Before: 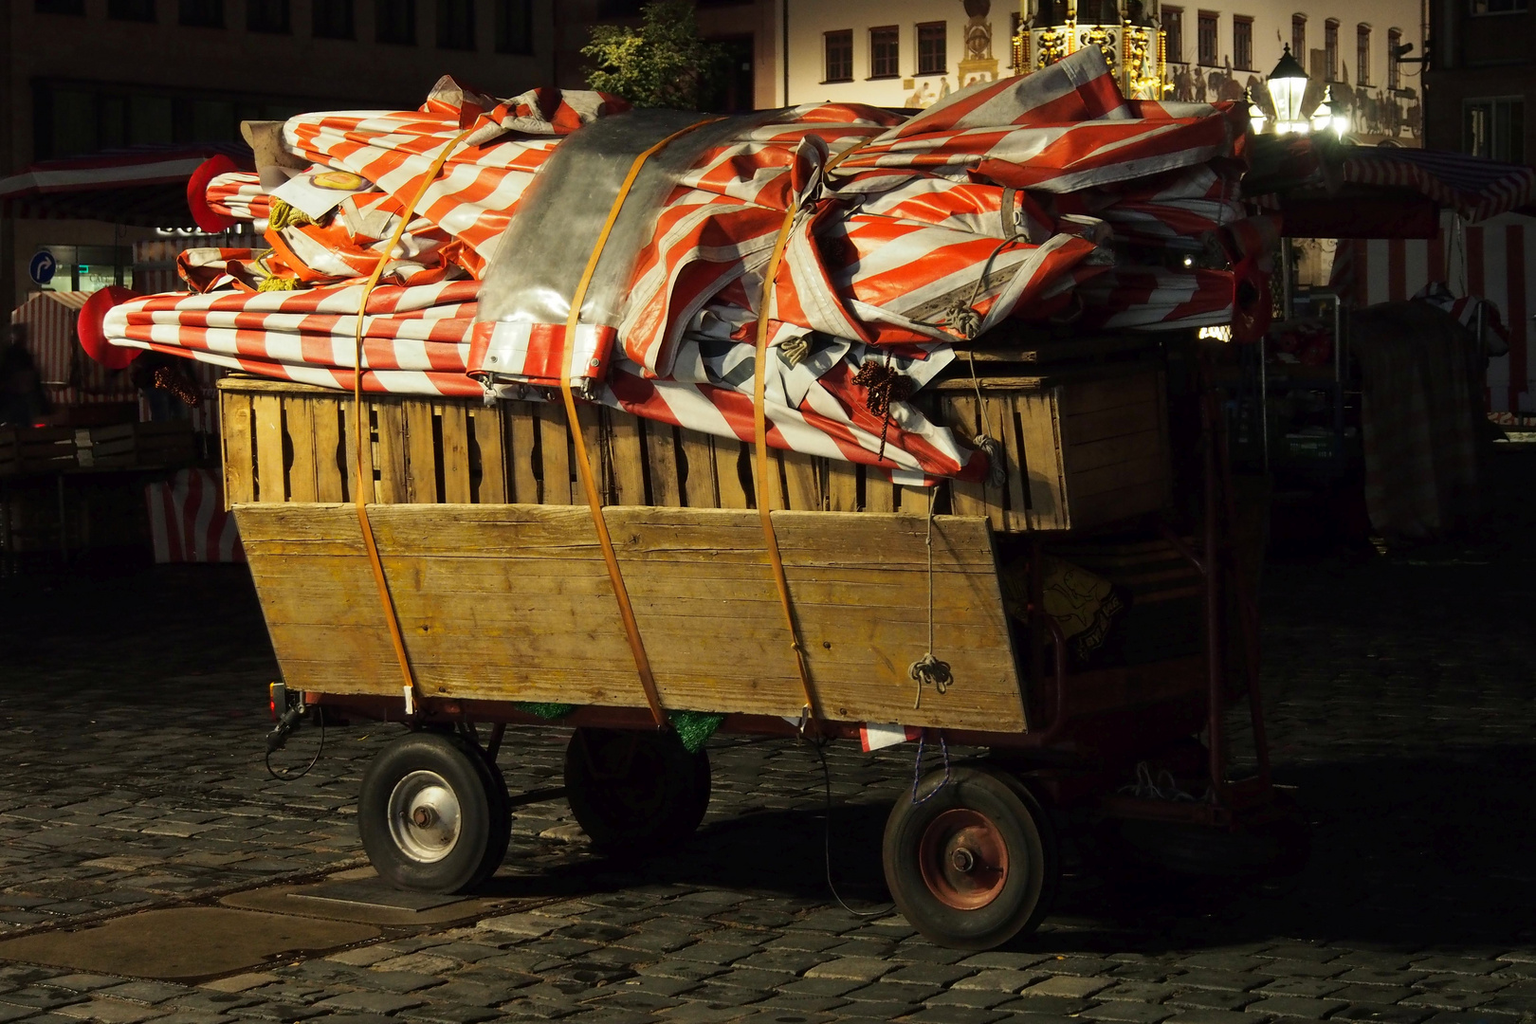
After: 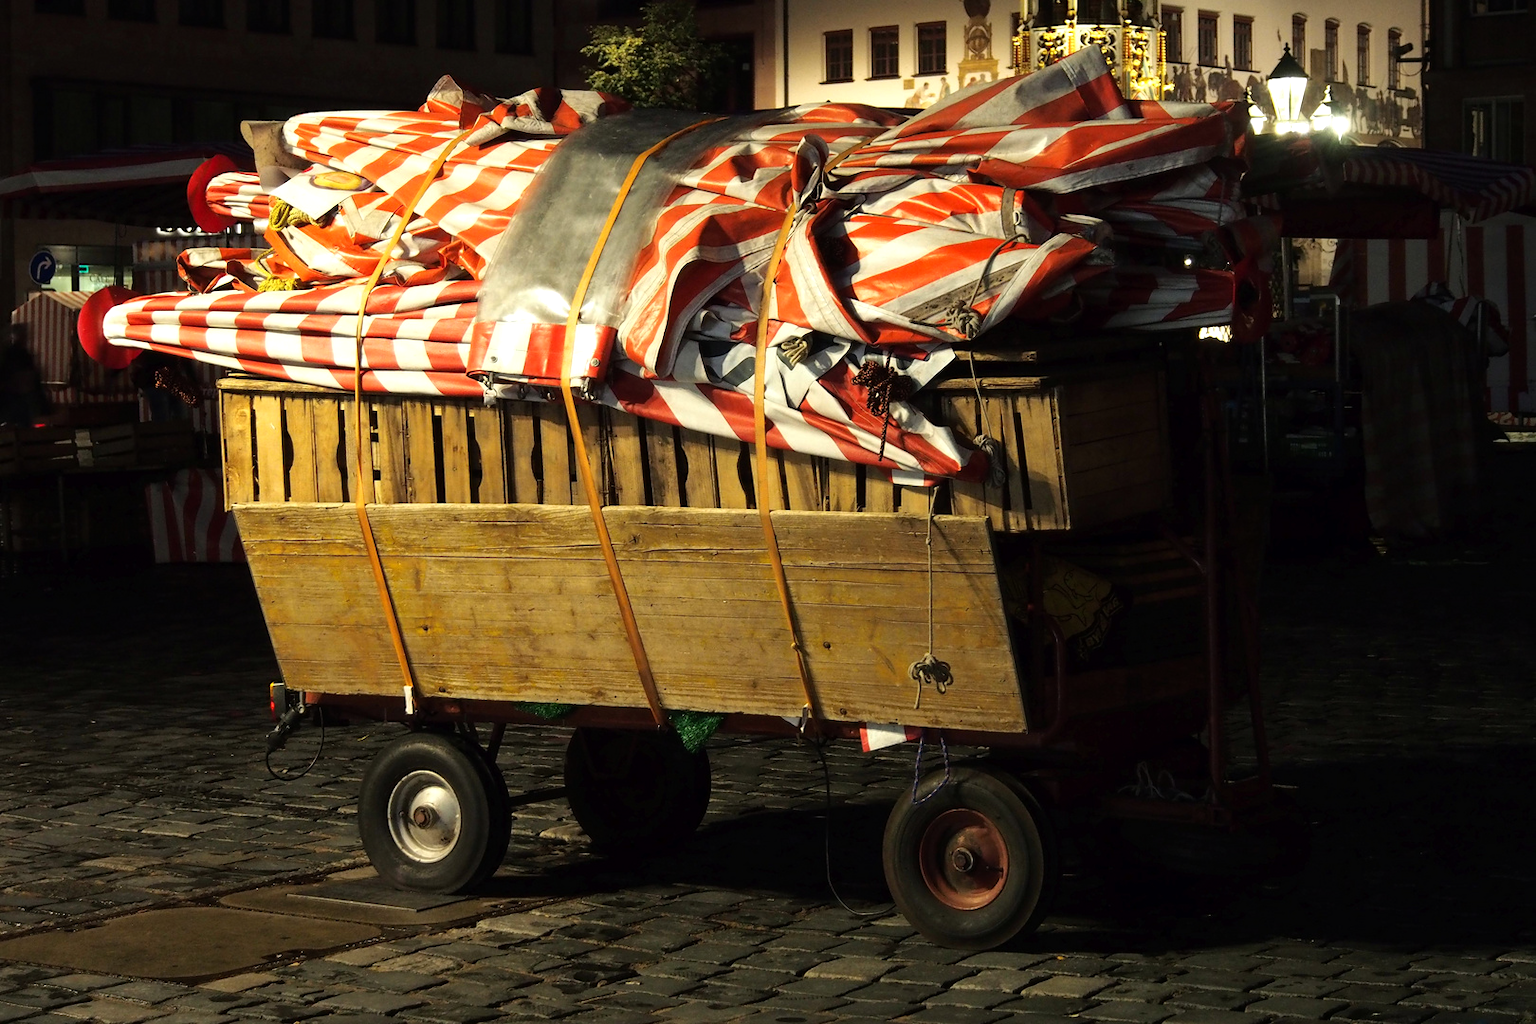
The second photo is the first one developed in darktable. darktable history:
tone equalizer: -8 EV -0.4 EV, -7 EV -0.377 EV, -6 EV -0.353 EV, -5 EV -0.232 EV, -3 EV 0.208 EV, -2 EV 0.327 EV, -1 EV 0.41 EV, +0 EV 0.445 EV
